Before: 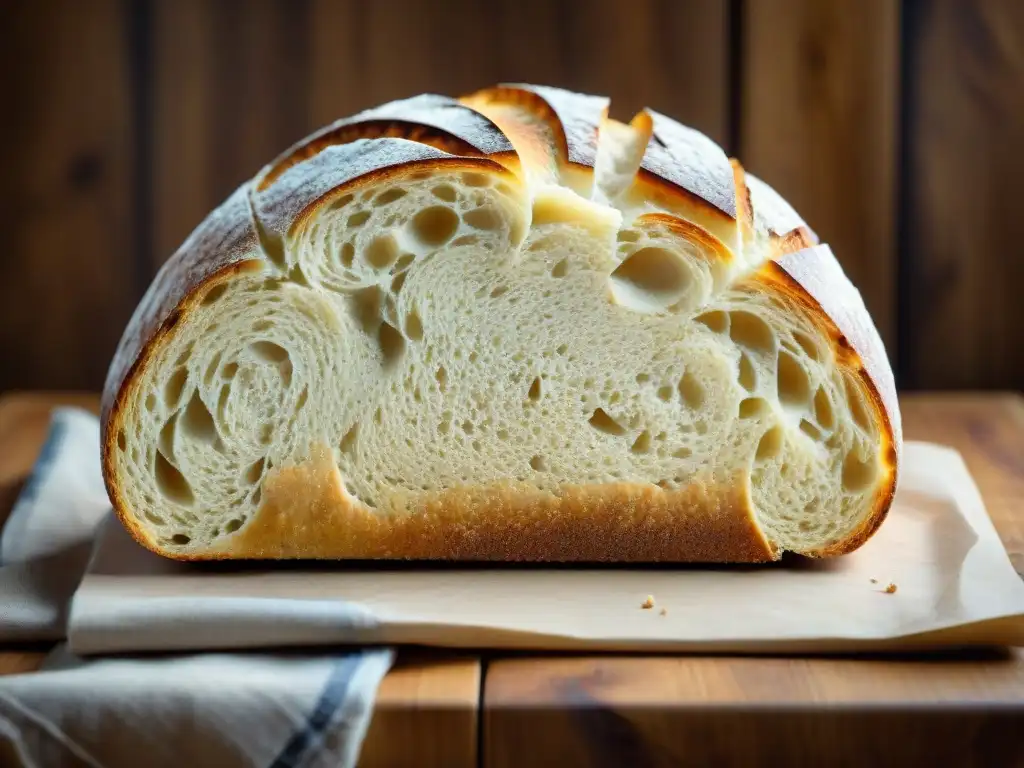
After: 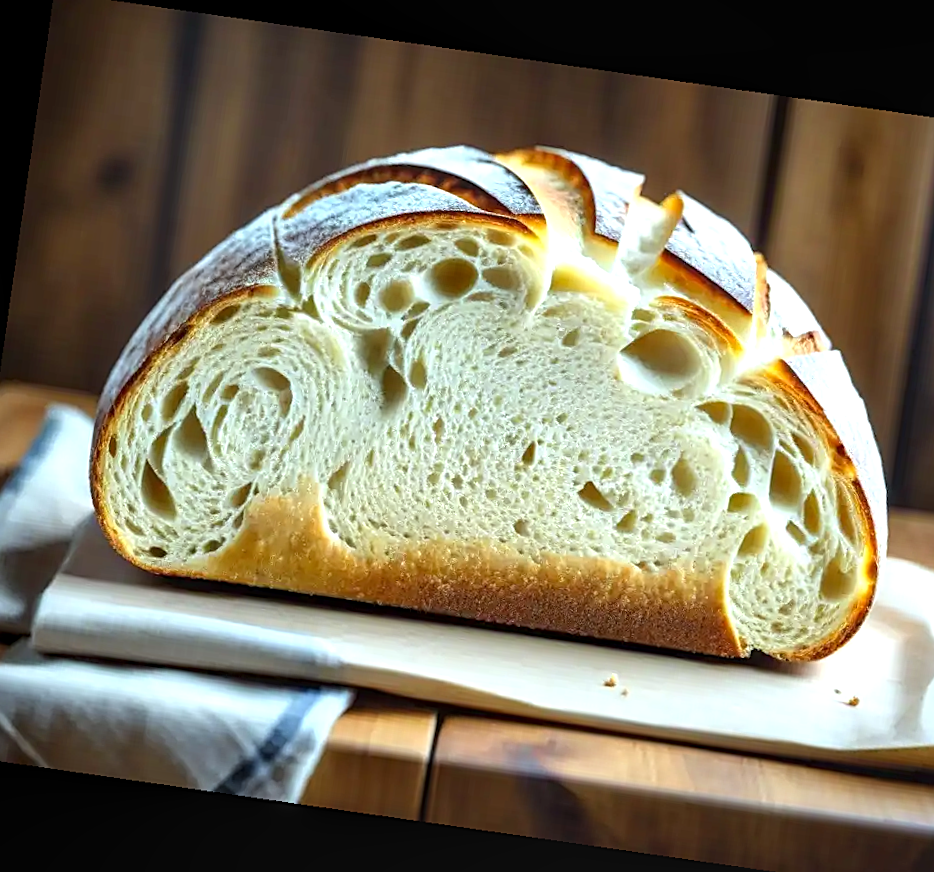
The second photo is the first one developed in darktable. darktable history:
local contrast: on, module defaults
white balance: red 0.925, blue 1.046
sharpen: on, module defaults
rotate and perspective: rotation 9.12°, automatic cropping off
crop and rotate: angle 1°, left 4.281%, top 0.642%, right 11.383%, bottom 2.486%
exposure: black level correction 0, exposure 0.7 EV, compensate exposure bias true, compensate highlight preservation false
